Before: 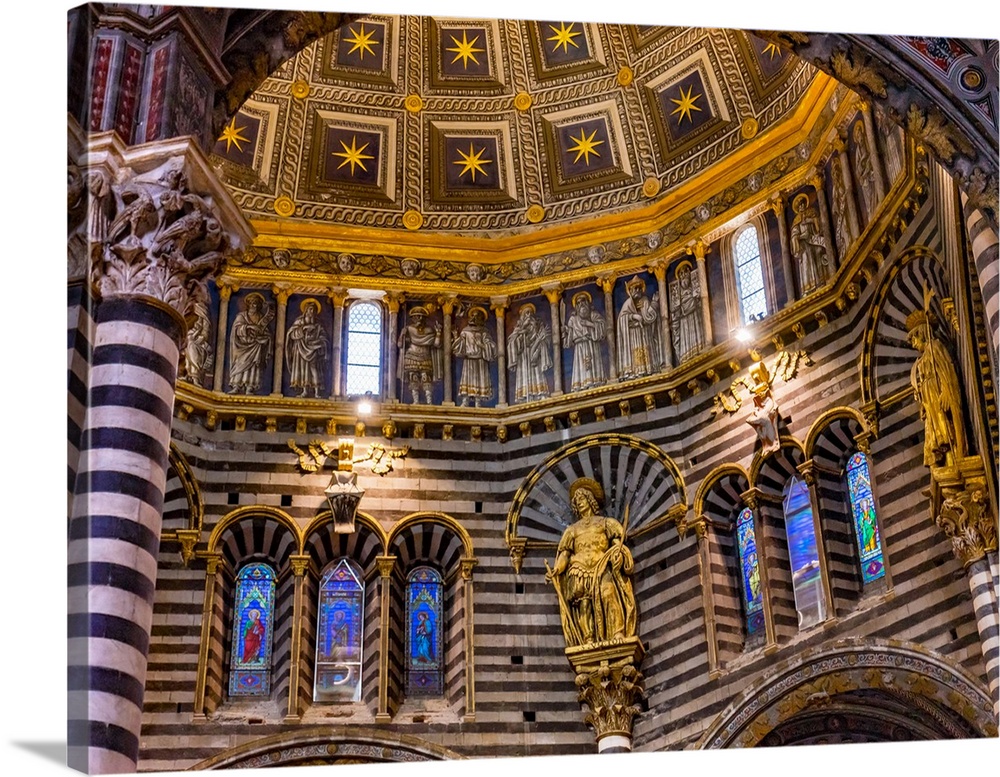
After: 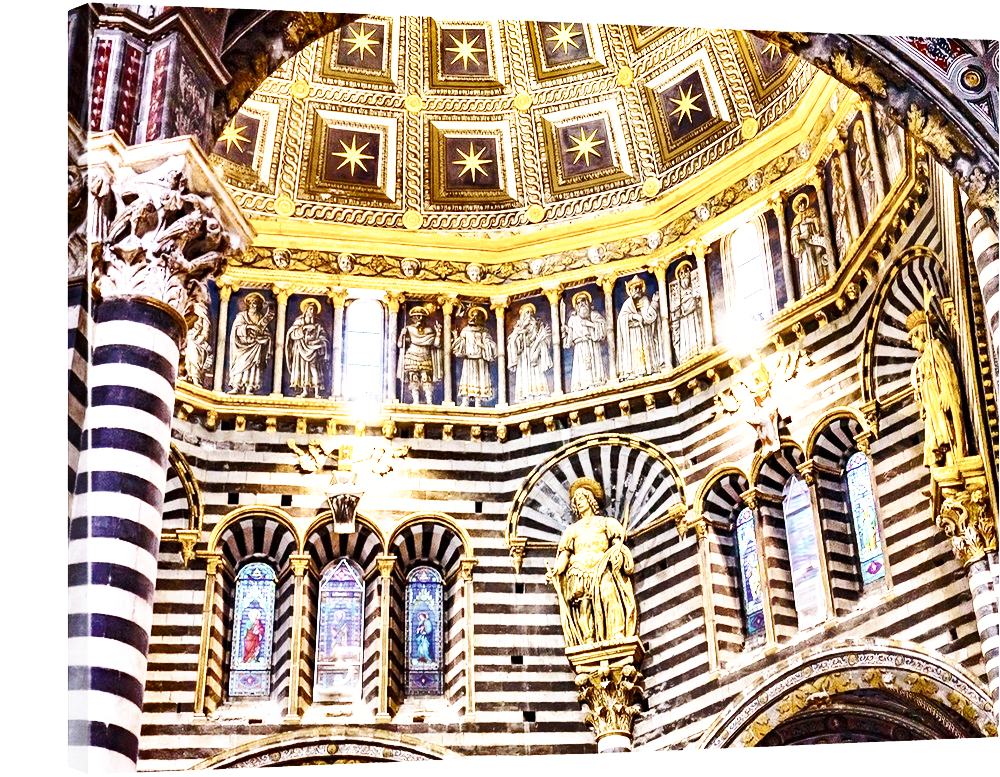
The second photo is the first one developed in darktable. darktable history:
exposure: black level correction 0, exposure 1.675 EV, compensate exposure bias true, compensate highlight preservation false
base curve: curves: ch0 [(0, 0) (0.007, 0.004) (0.027, 0.03) (0.046, 0.07) (0.207, 0.54) (0.442, 0.872) (0.673, 0.972) (1, 1)], preserve colors none
contrast brightness saturation: contrast 0.1, saturation -0.36
shadows and highlights: radius 108.52, shadows 23.73, highlights -59.32, low approximation 0.01, soften with gaussian
